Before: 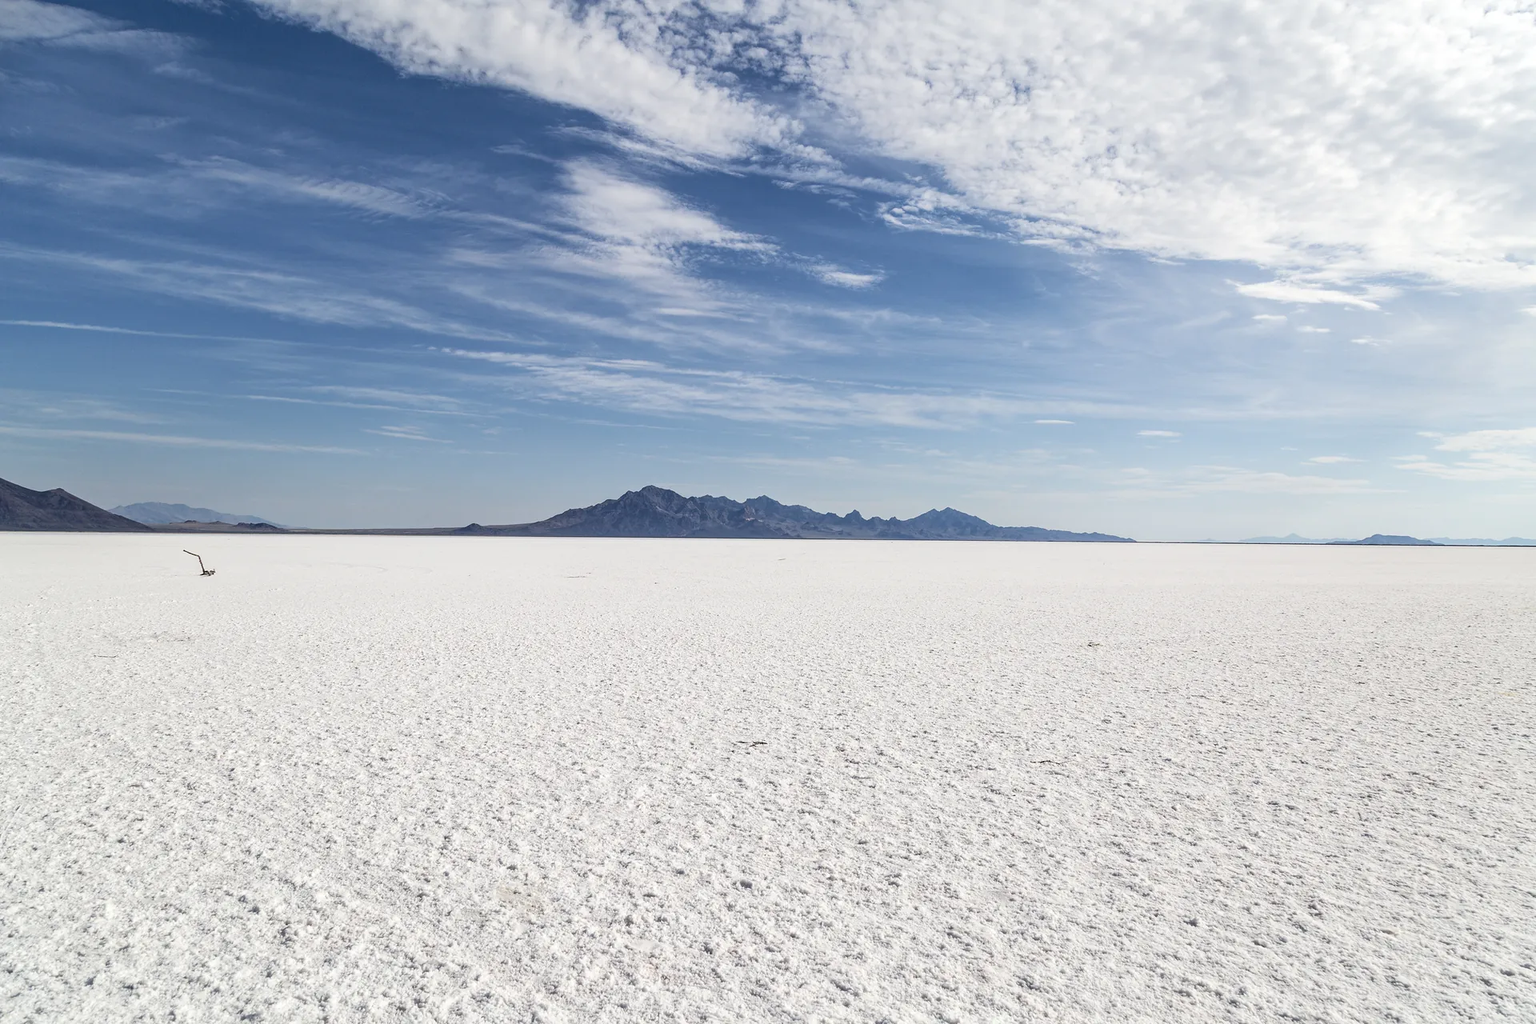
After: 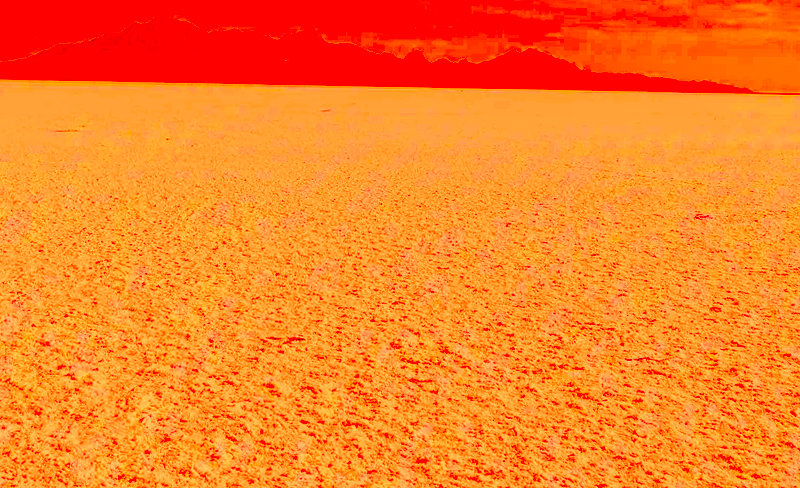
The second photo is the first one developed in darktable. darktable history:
rotate and perspective: rotation 0.679°, lens shift (horizontal) 0.136, crop left 0.009, crop right 0.991, crop top 0.078, crop bottom 0.95
color correction: highlights a* -39.68, highlights b* -40, shadows a* -40, shadows b* -40, saturation -3
crop: left 37.221%, top 45.169%, right 20.63%, bottom 13.777%
exposure: black level correction 0, exposure 0.877 EV, compensate exposure bias true, compensate highlight preservation false
